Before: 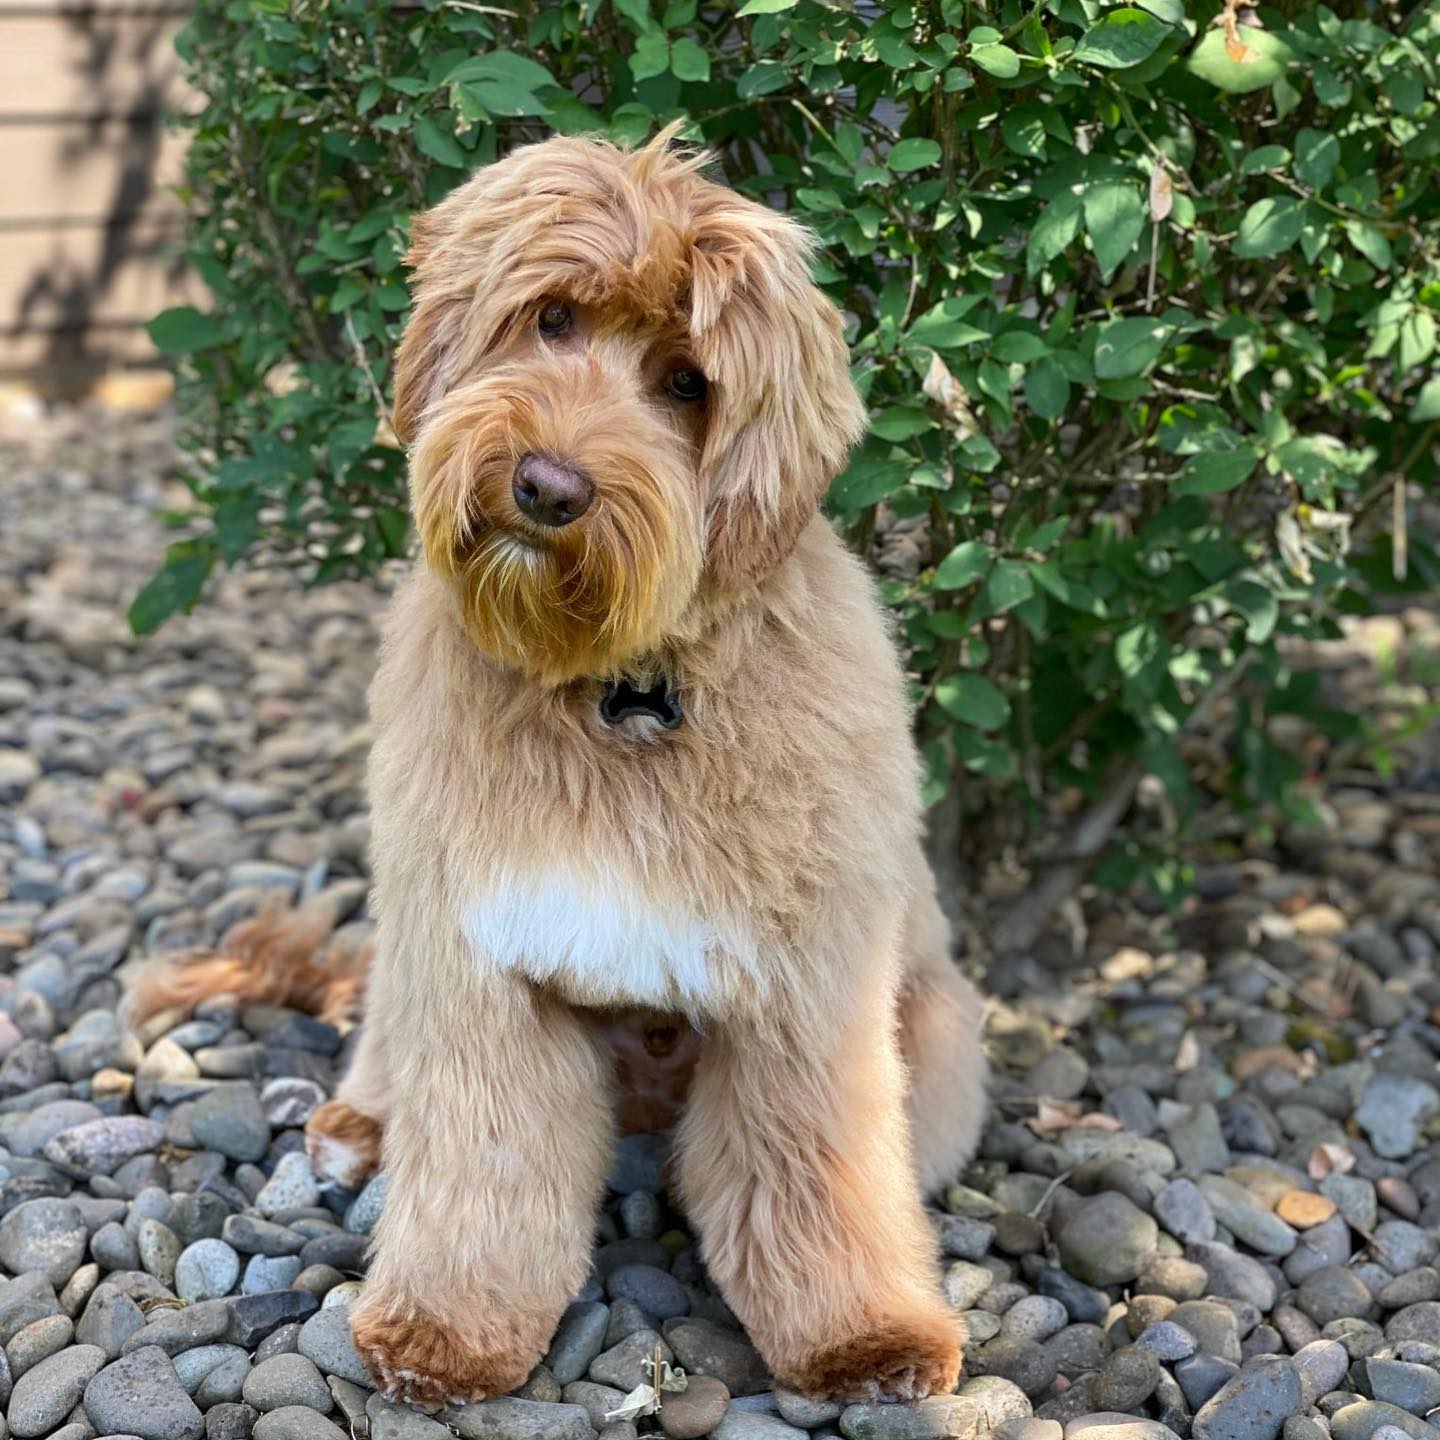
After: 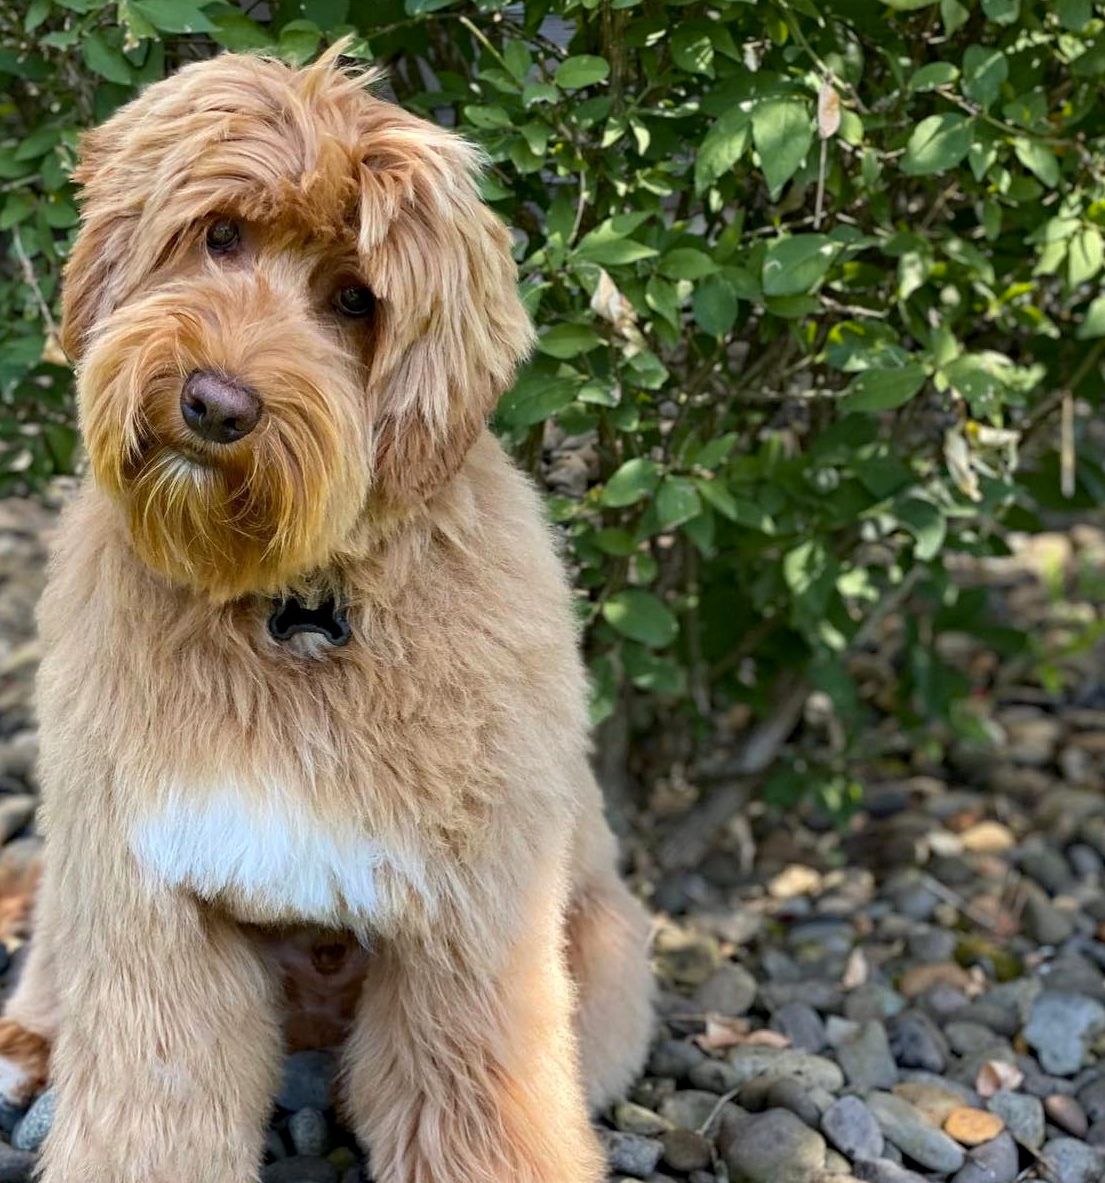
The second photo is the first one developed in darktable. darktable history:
haze removal: compatibility mode true, adaptive false
color zones: curves: ch2 [(0, 0.5) (0.143, 0.5) (0.286, 0.489) (0.415, 0.421) (0.571, 0.5) (0.714, 0.5) (0.857, 0.5) (1, 0.5)]
crop: left 23.095%, top 5.827%, bottom 11.854%
